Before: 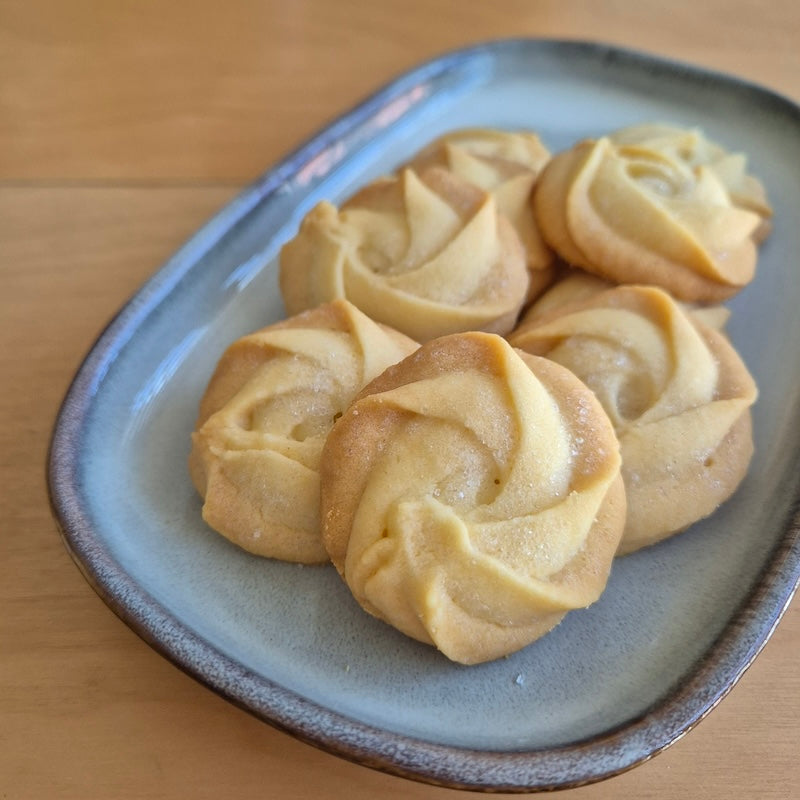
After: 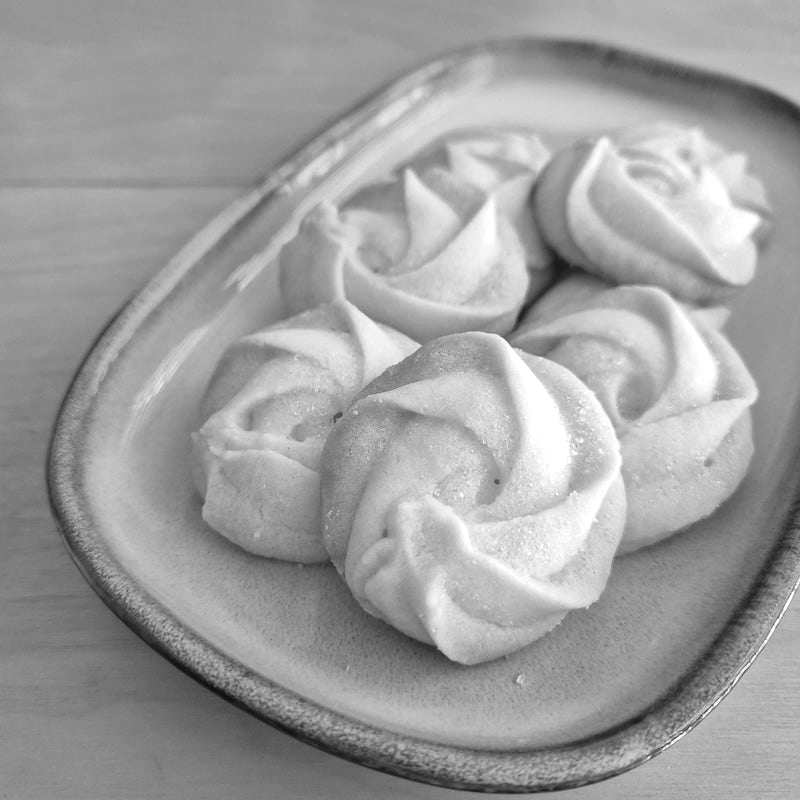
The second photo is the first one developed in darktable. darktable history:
contrast brightness saturation: saturation -0.997
tone equalizer: -8 EV -0.387 EV, -7 EV -0.423 EV, -6 EV -0.3 EV, -5 EV -0.233 EV, -3 EV 0.239 EV, -2 EV 0.359 EV, -1 EV 0.392 EV, +0 EV 0.391 EV
